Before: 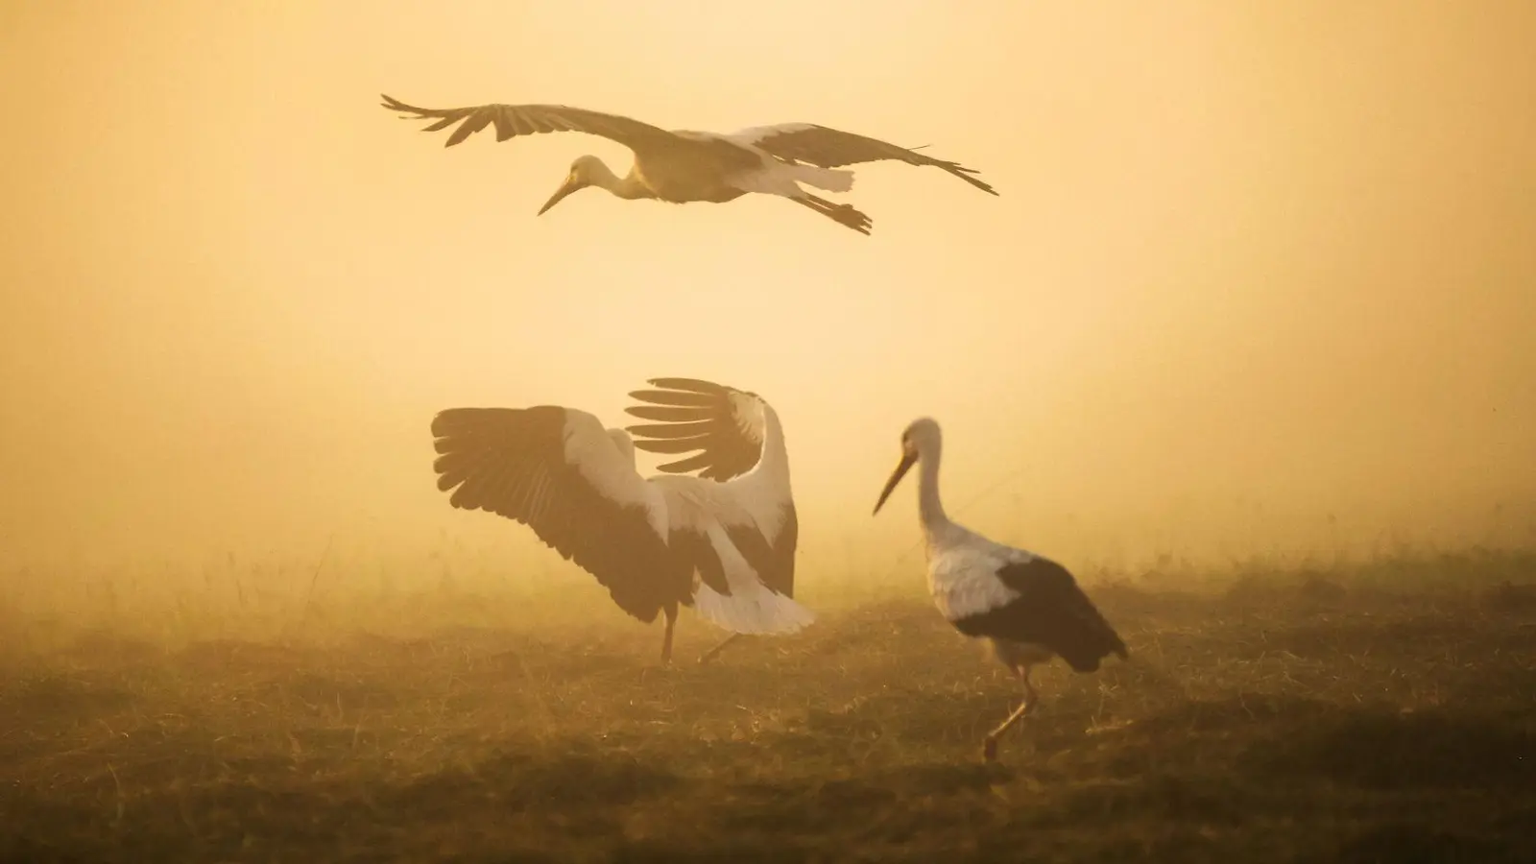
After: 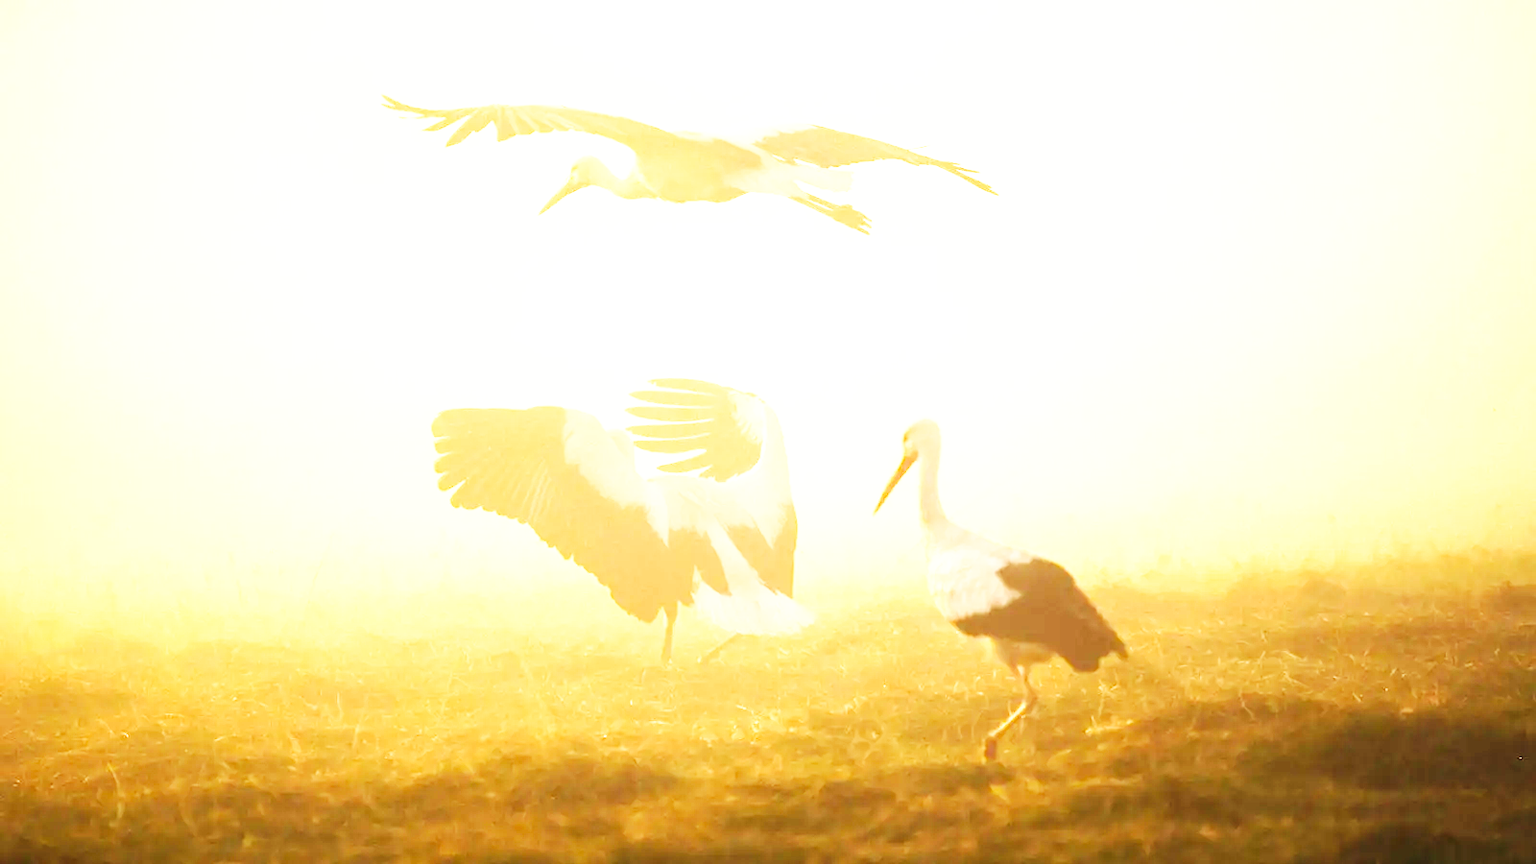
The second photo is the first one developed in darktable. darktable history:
base curve: curves: ch0 [(0, 0) (0.007, 0.004) (0.027, 0.03) (0.046, 0.07) (0.207, 0.54) (0.442, 0.872) (0.673, 0.972) (1, 1)], preserve colors none
exposure: black level correction -0.002, exposure 1.349 EV, compensate highlight preservation false
